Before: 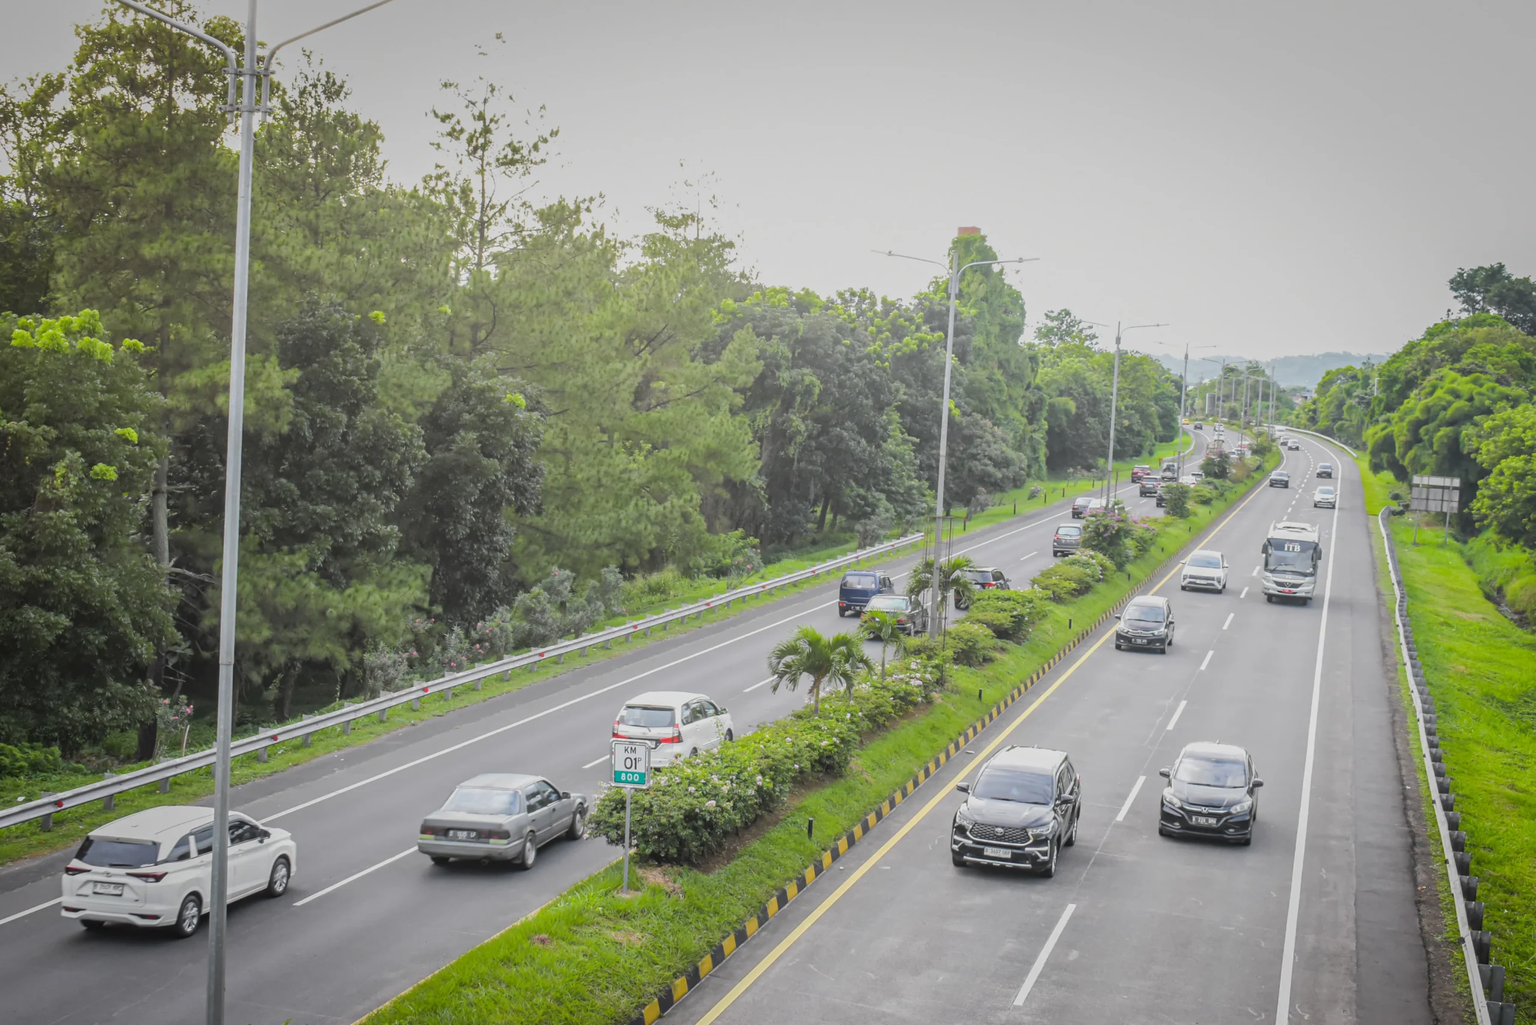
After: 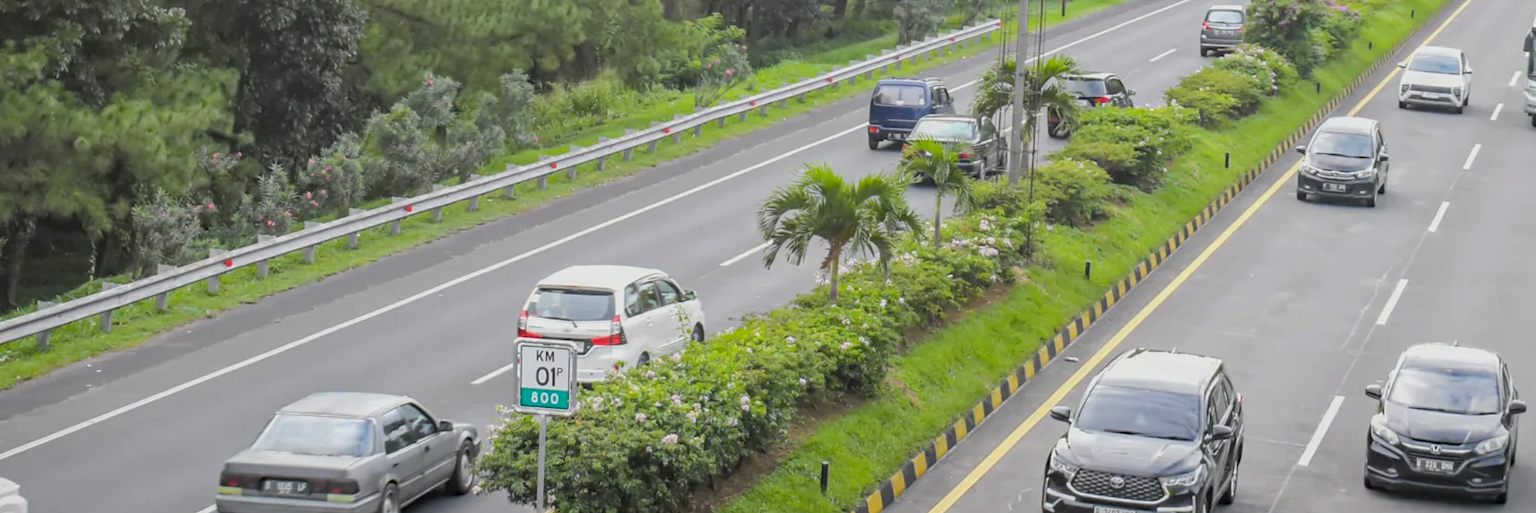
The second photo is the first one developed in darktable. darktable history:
haze removal: compatibility mode true, adaptive false
crop: left 18.14%, top 50.772%, right 17.295%, bottom 16.873%
